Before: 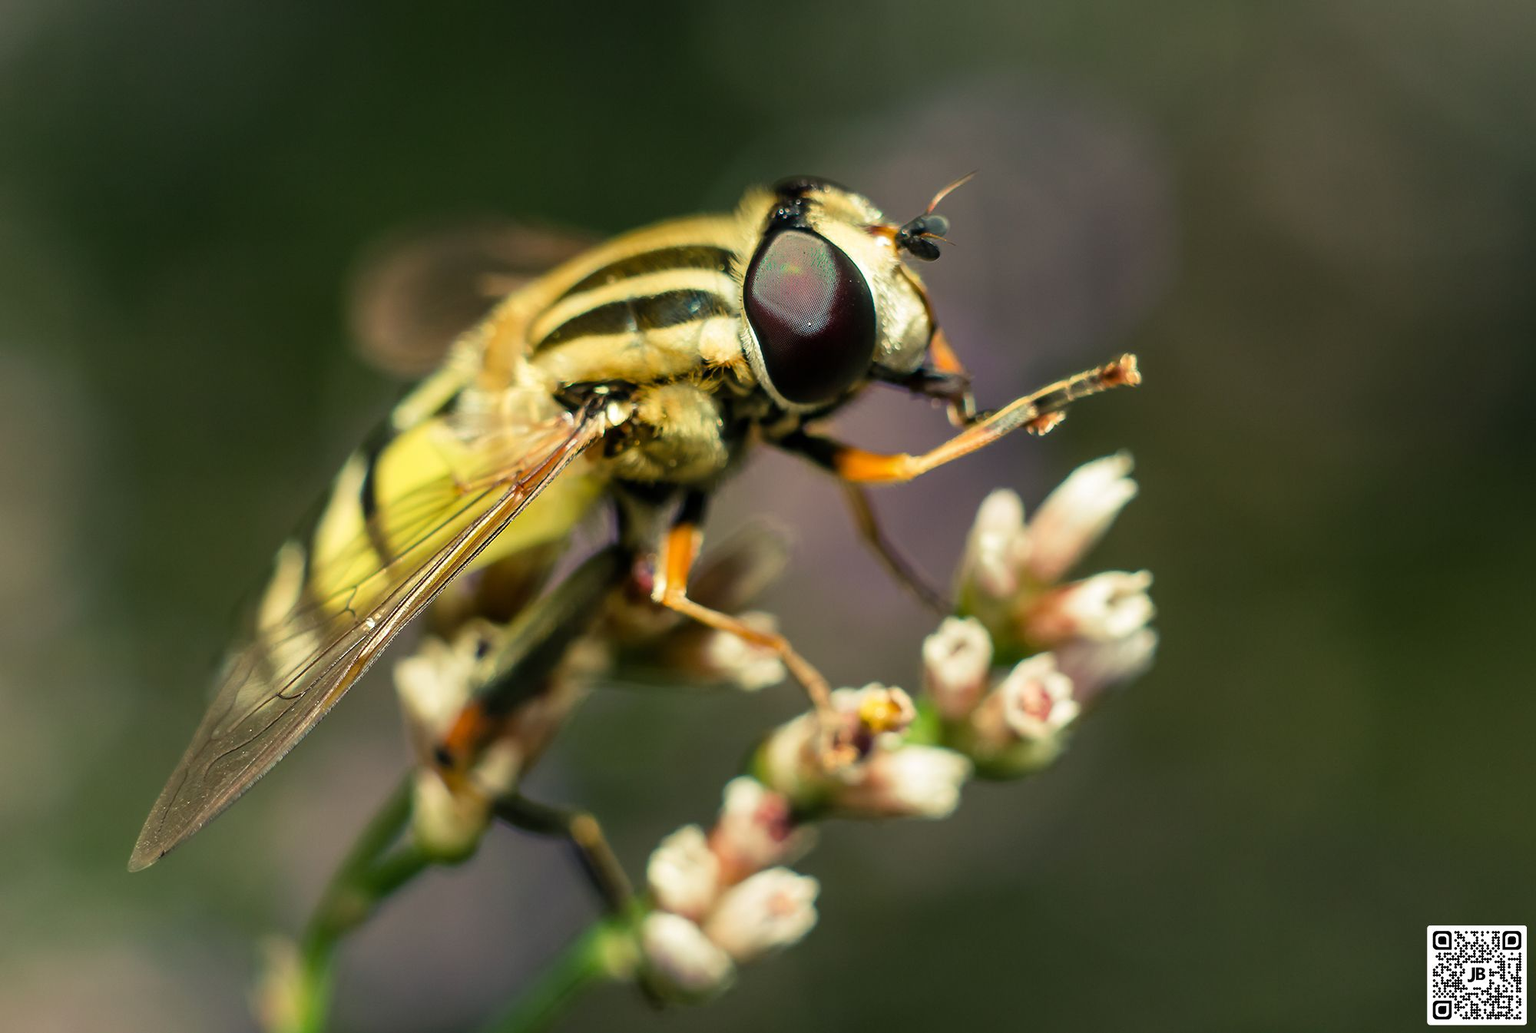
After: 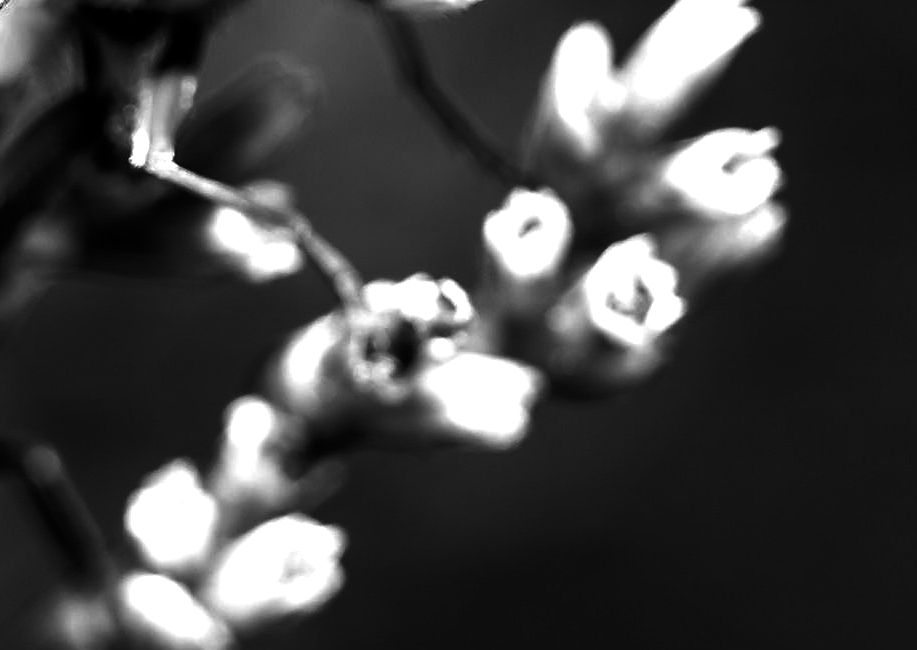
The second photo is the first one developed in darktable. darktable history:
sharpen: on, module defaults
color balance rgb: linear chroma grading › global chroma 20%, perceptual saturation grading › global saturation 65%, perceptual saturation grading › highlights 50%, perceptual saturation grading › shadows 30%, perceptual brilliance grading › global brilliance 12%, perceptual brilliance grading › highlights 15%, global vibrance 20%
contrast brightness saturation: contrast -0.03, brightness -0.59, saturation -1
crop: left 35.976%, top 45.819%, right 18.162%, bottom 5.807%
